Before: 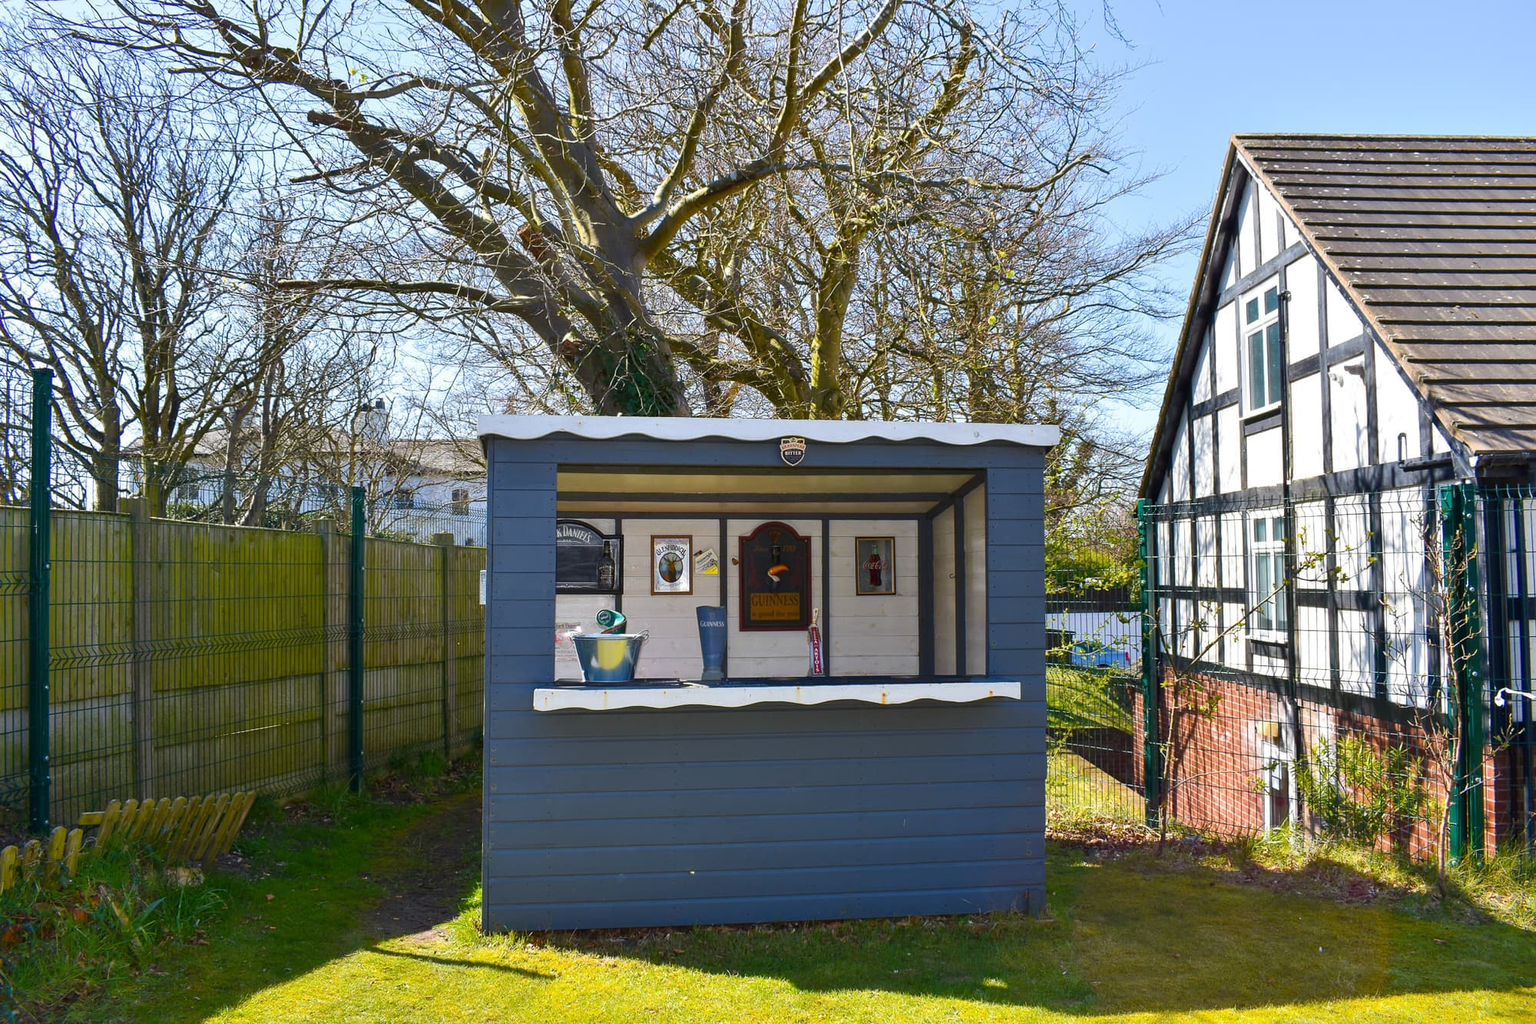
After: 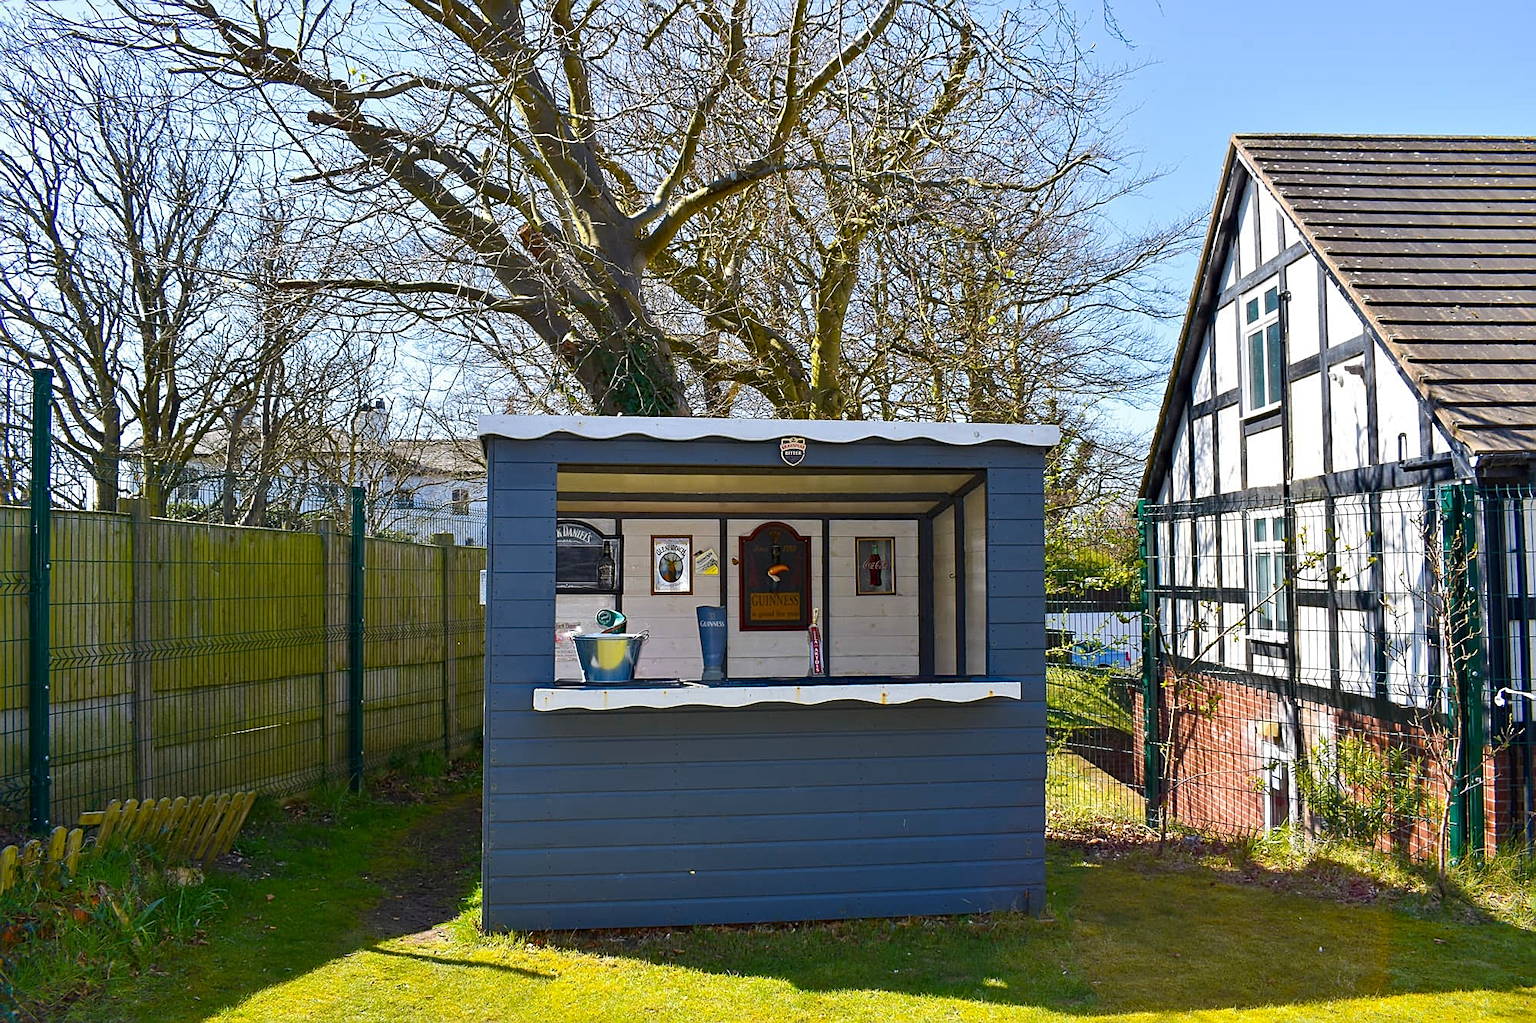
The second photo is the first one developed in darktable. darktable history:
haze removal: compatibility mode true, adaptive false
sharpen: amount 0.478
